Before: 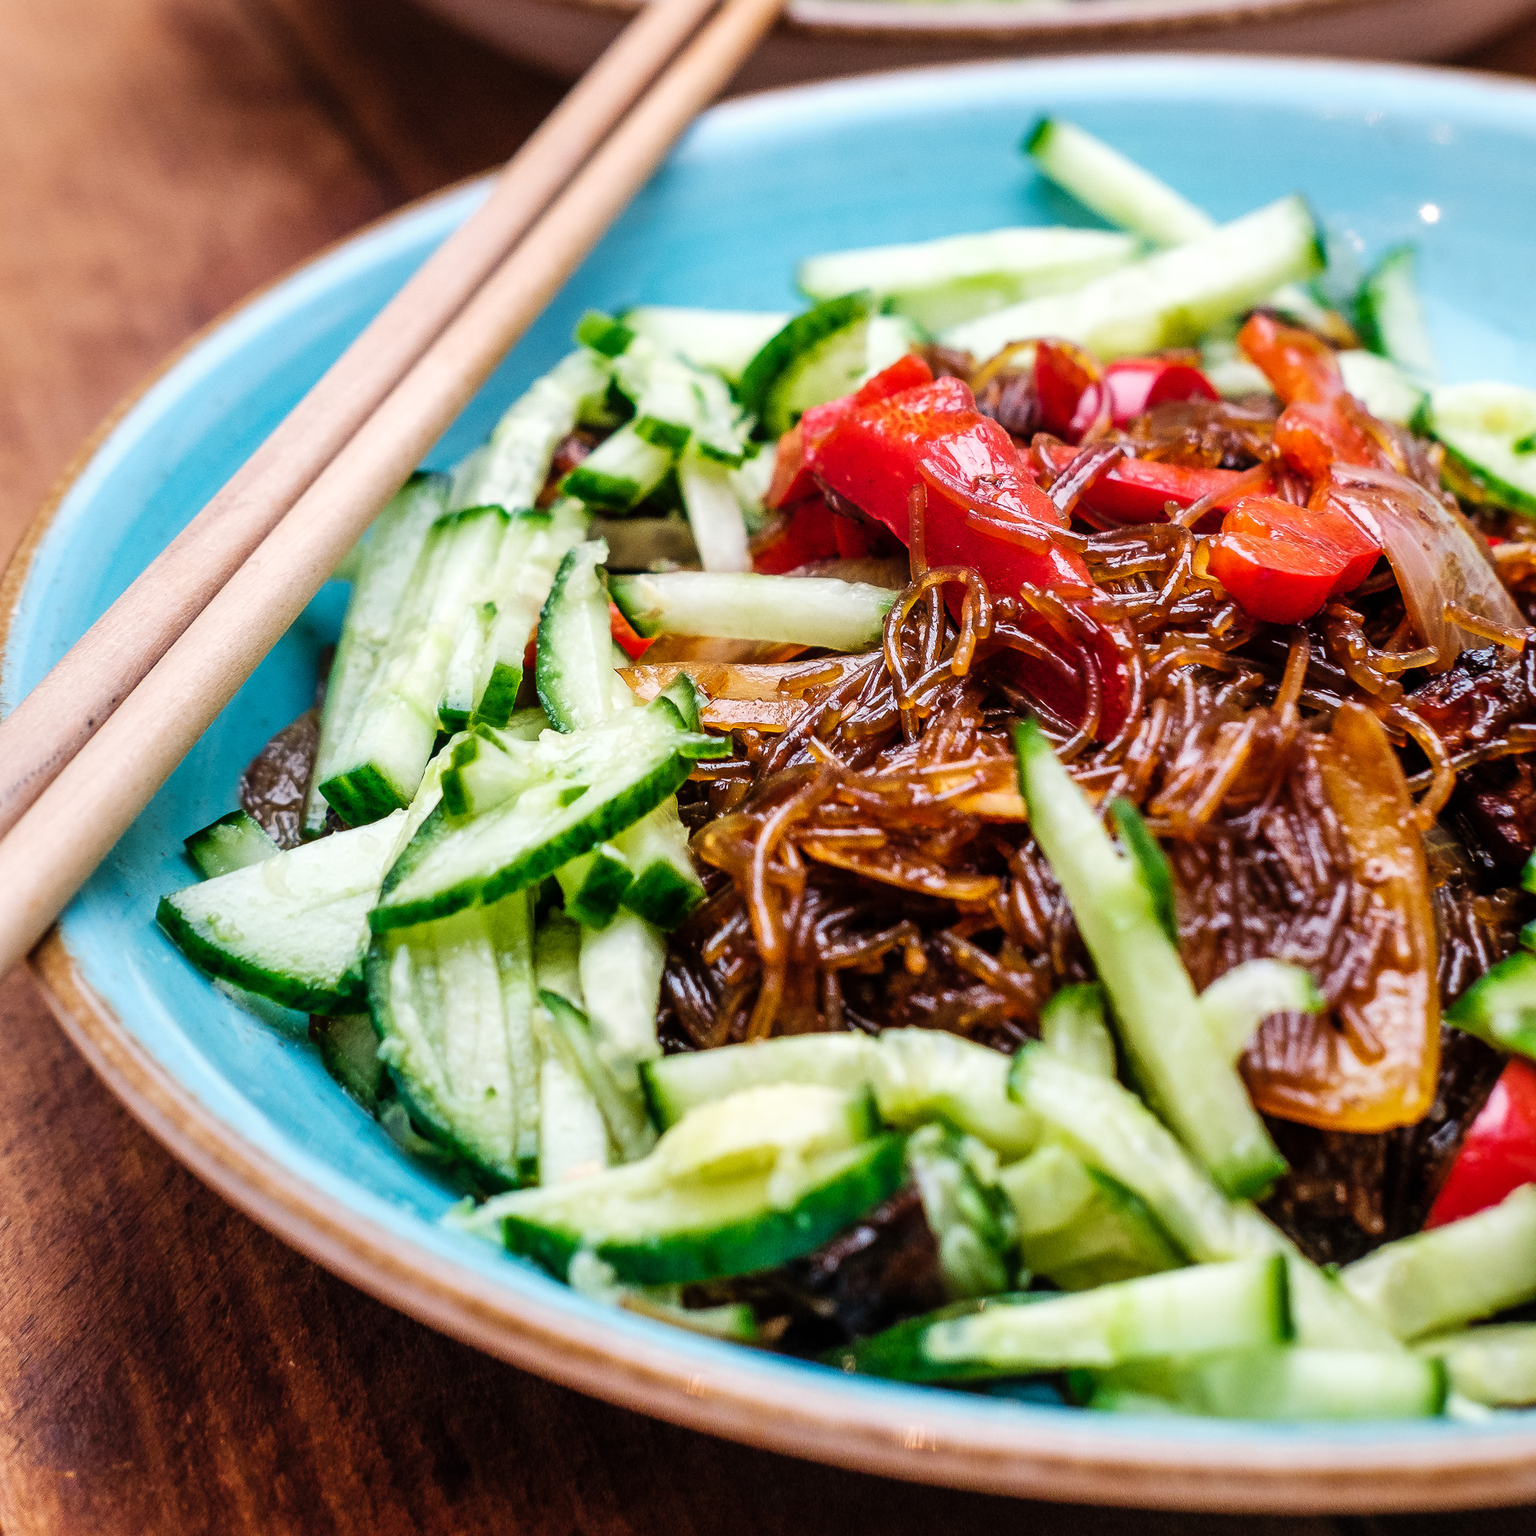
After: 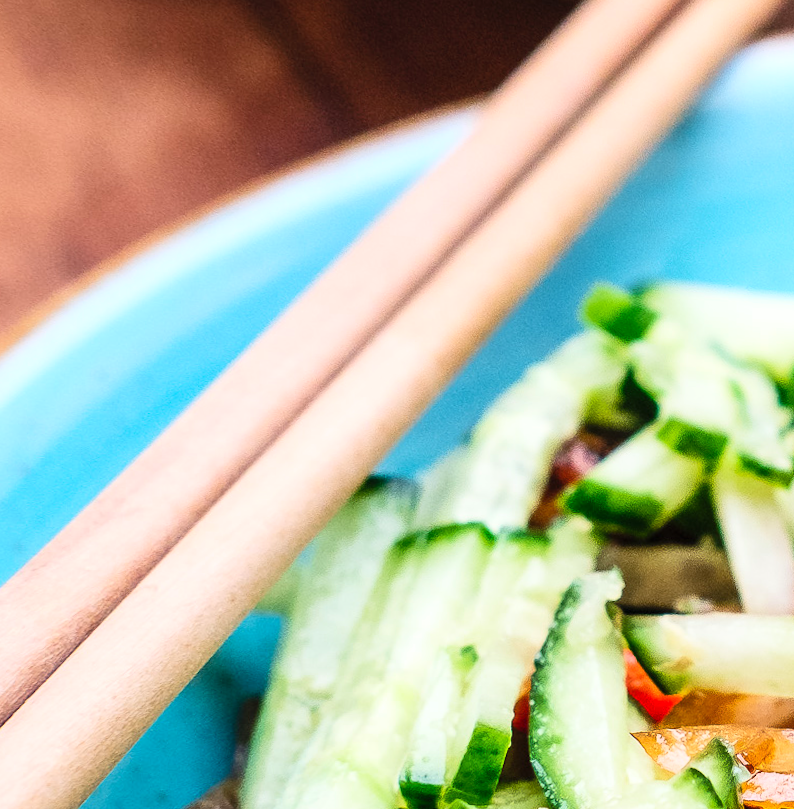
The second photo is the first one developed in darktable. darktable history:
contrast brightness saturation: contrast 0.2, brightness 0.15, saturation 0.14
rotate and perspective: rotation -0.013°, lens shift (vertical) -0.027, lens shift (horizontal) 0.178, crop left 0.016, crop right 0.989, crop top 0.082, crop bottom 0.918
crop and rotate: left 10.817%, top 0.062%, right 47.194%, bottom 53.626%
